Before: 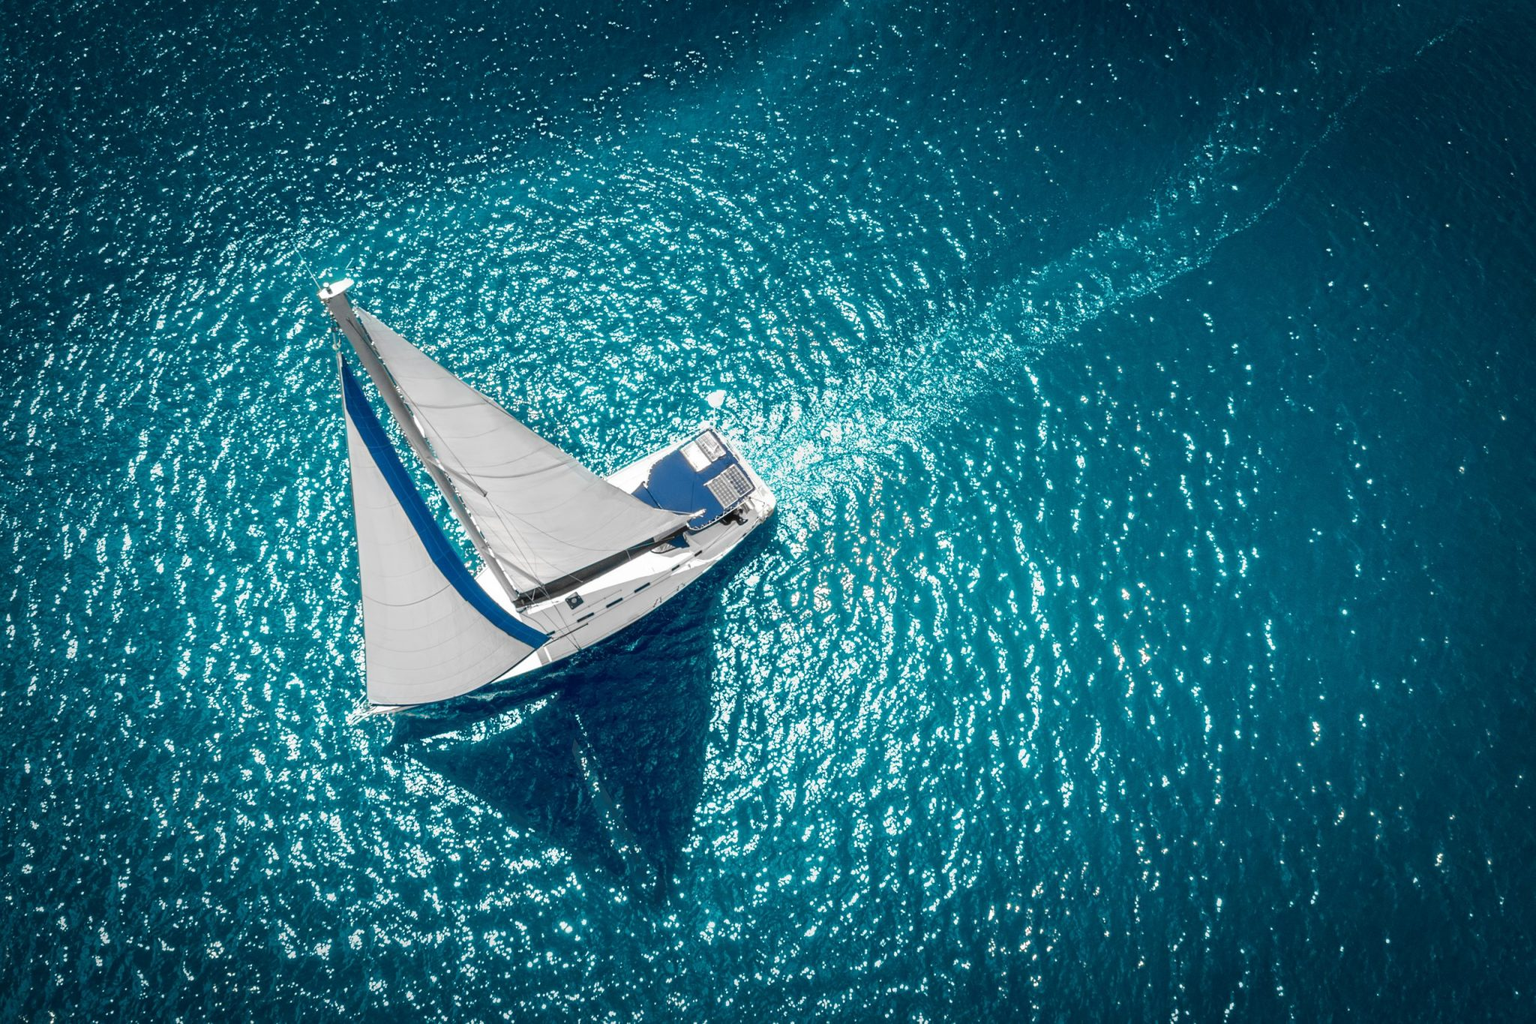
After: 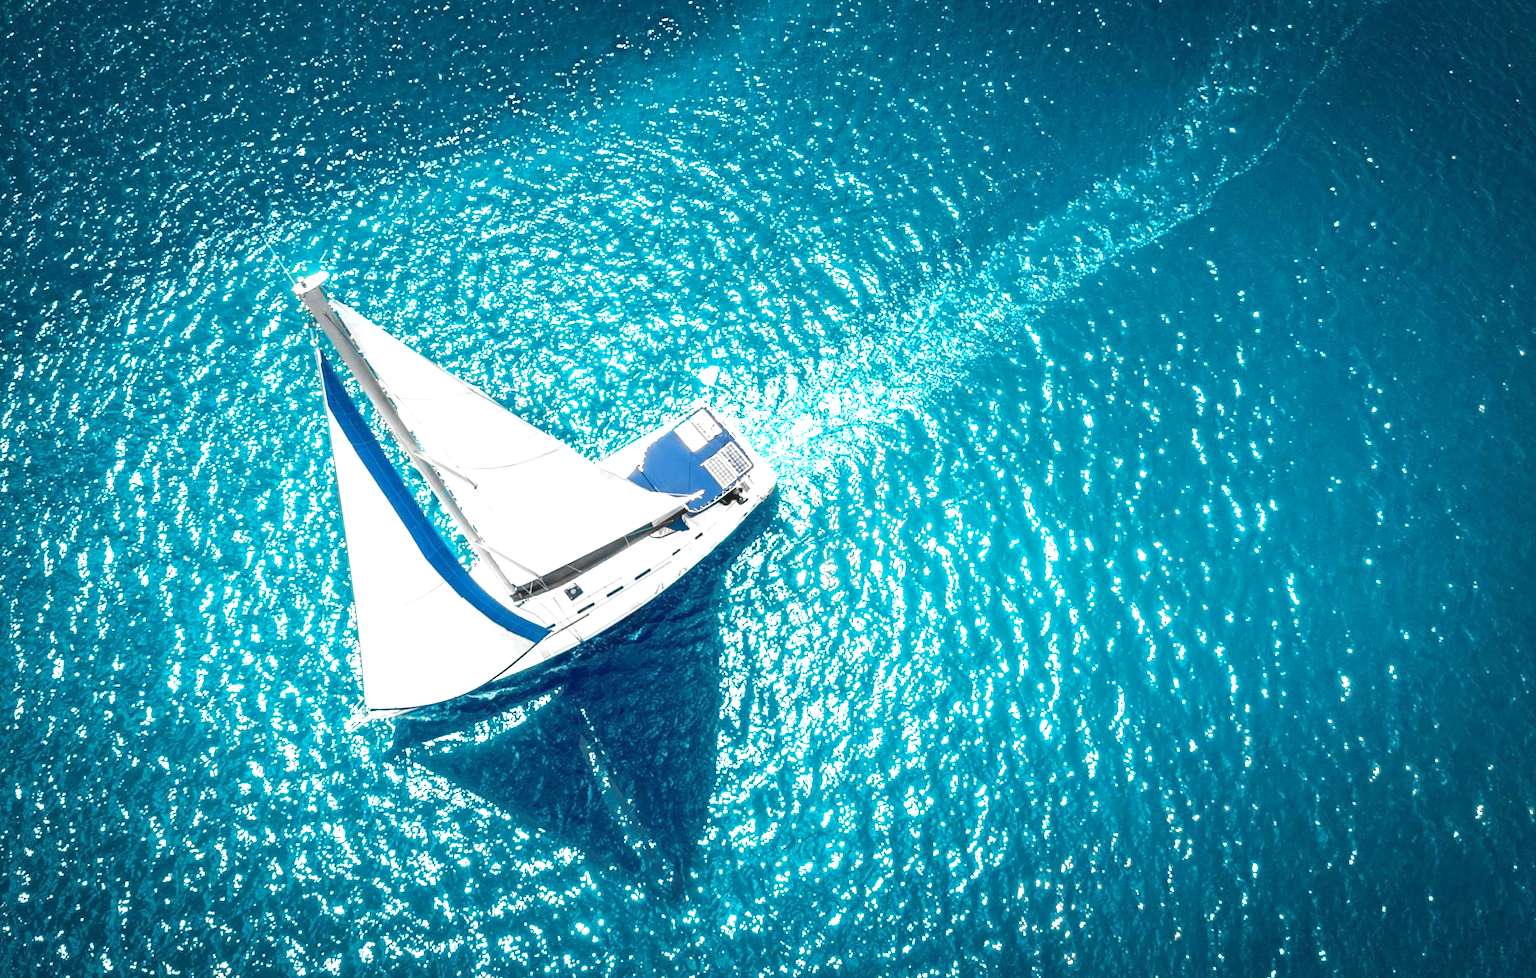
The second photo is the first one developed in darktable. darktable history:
exposure: black level correction 0, exposure 1.1 EV, compensate exposure bias true, compensate highlight preservation false
color balance rgb: global vibrance 6.81%, saturation formula JzAzBz (2021)
rotate and perspective: rotation -3°, crop left 0.031, crop right 0.968, crop top 0.07, crop bottom 0.93
